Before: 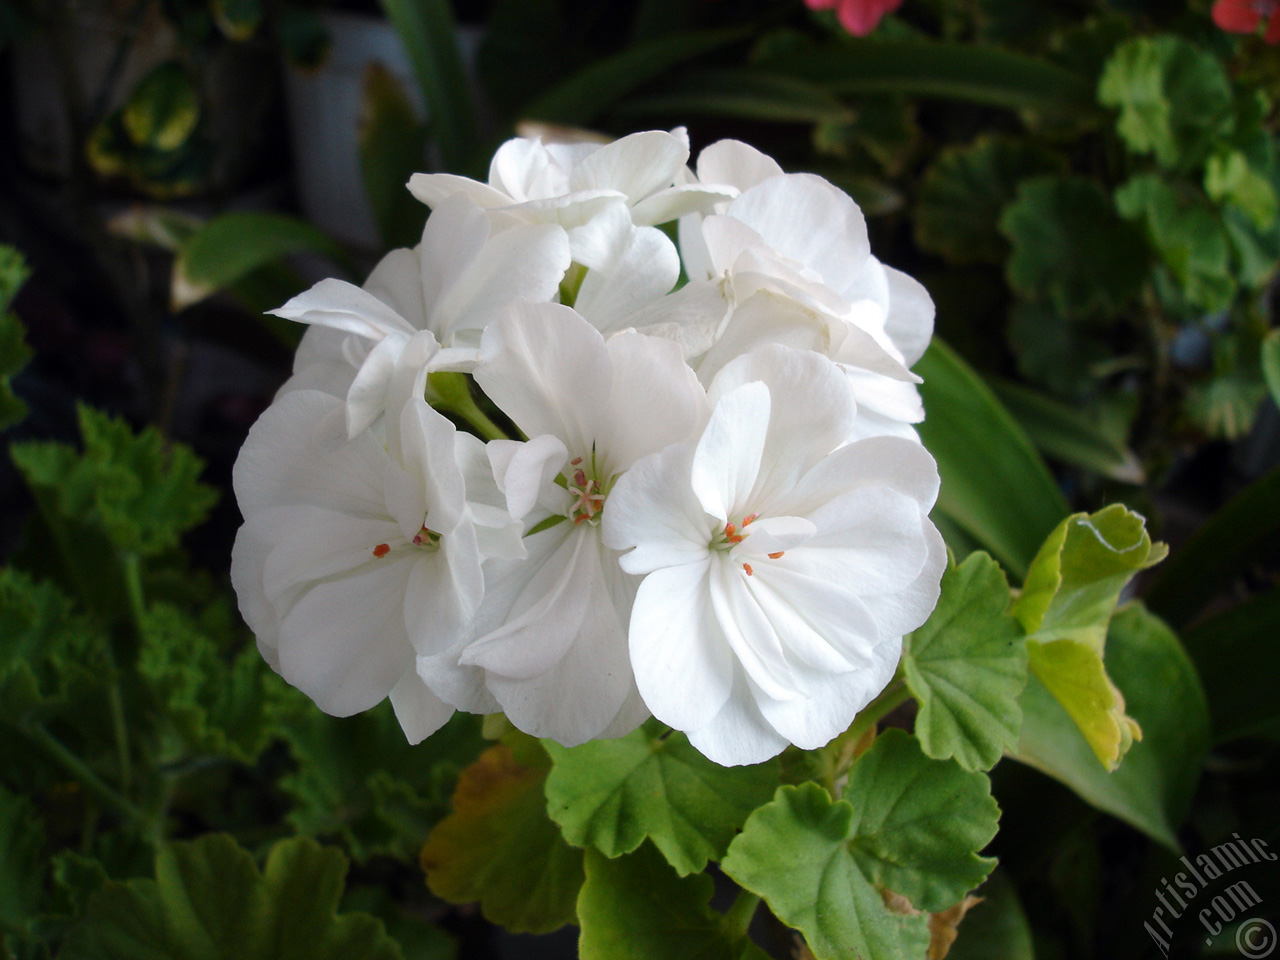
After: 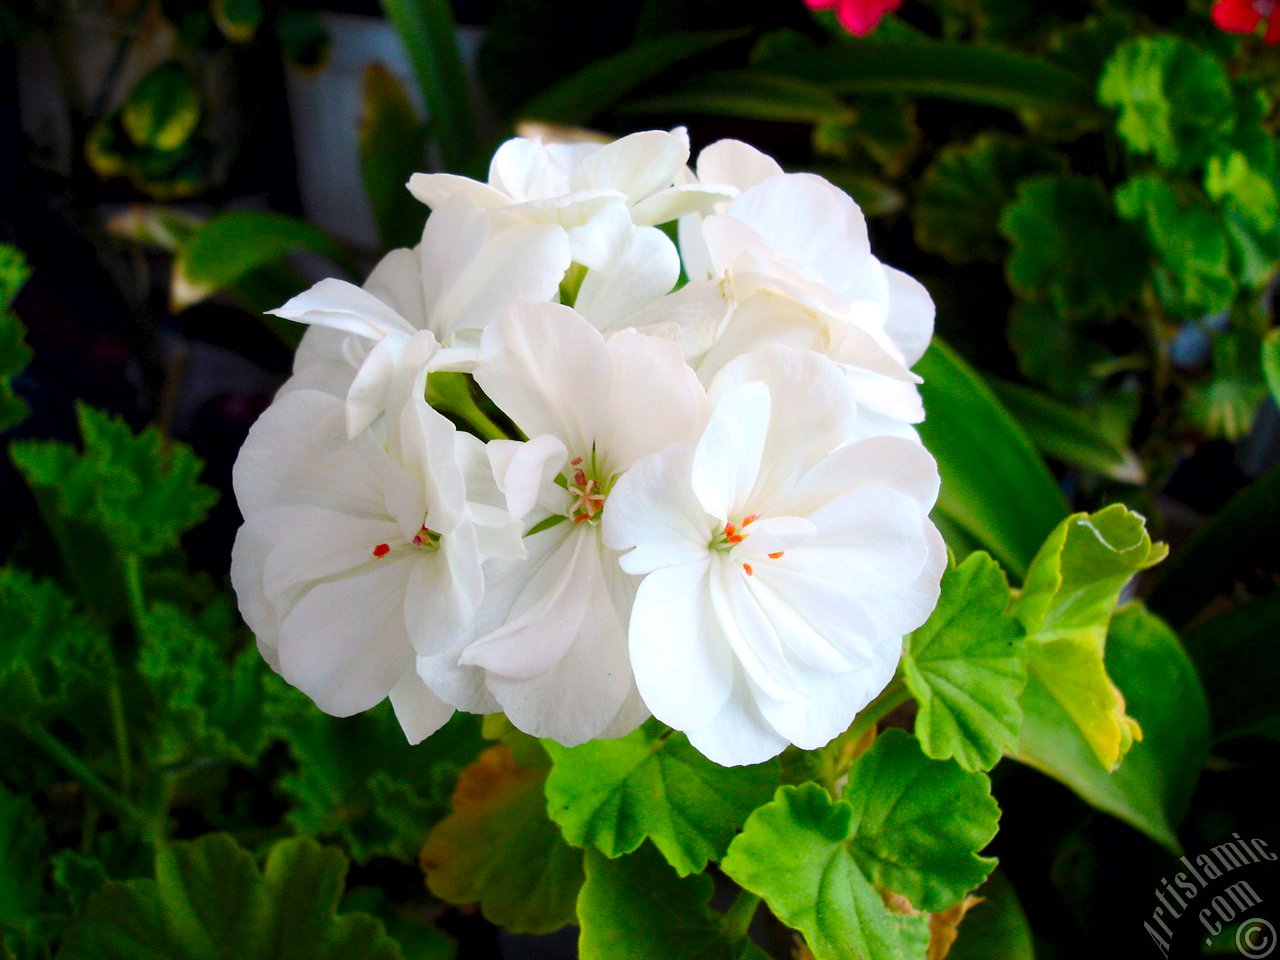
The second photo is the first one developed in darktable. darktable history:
exposure: black level correction 0.004, exposure 0.014 EV, compensate highlight preservation false
contrast brightness saturation: contrast 0.2, brightness 0.2, saturation 0.8
